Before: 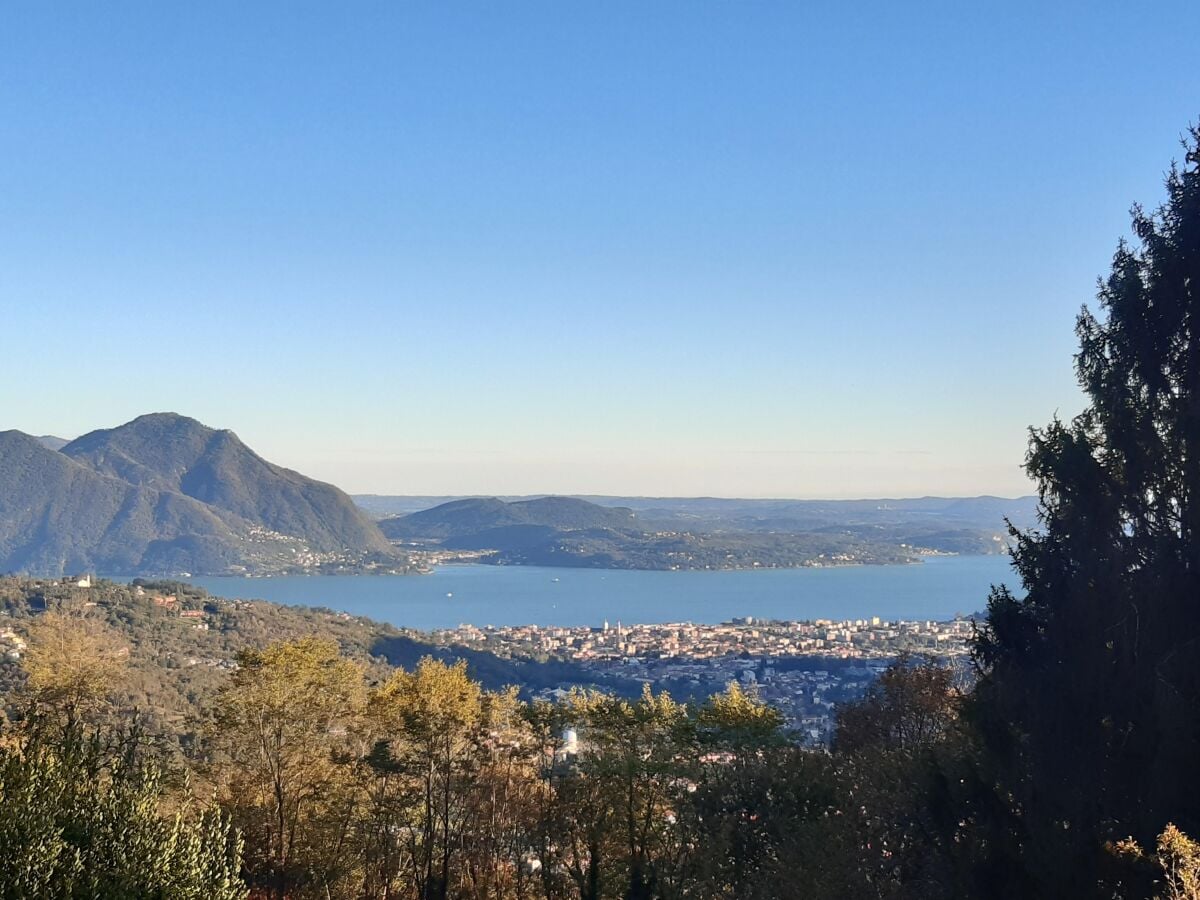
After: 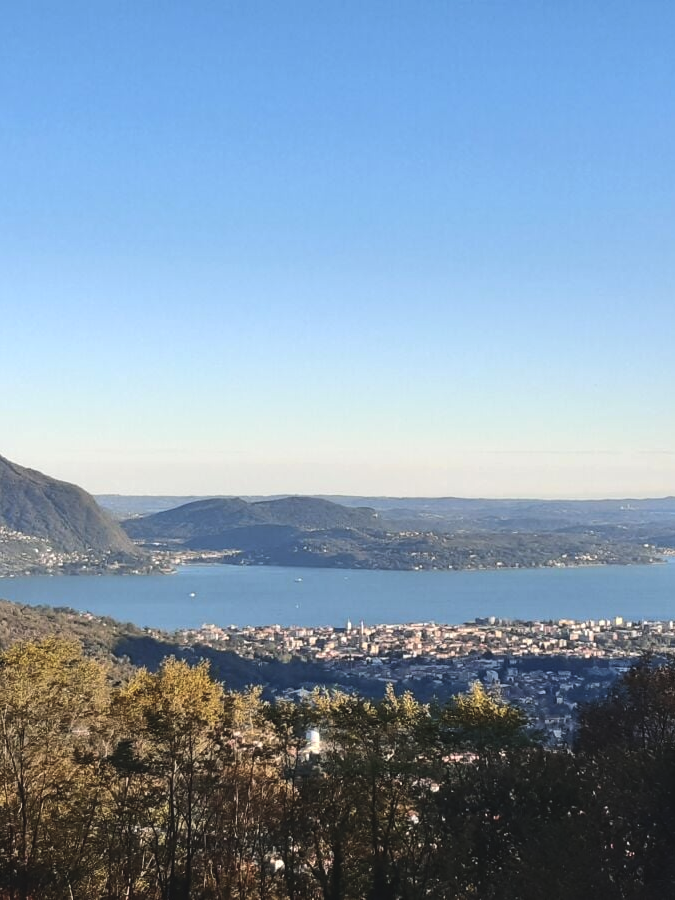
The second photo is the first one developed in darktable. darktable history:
tone equalizer: -8 EV -0.75 EV, -7 EV -0.7 EV, -6 EV -0.6 EV, -5 EV -0.4 EV, -3 EV 0.4 EV, -2 EV 0.6 EV, -1 EV 0.7 EV, +0 EV 0.75 EV, edges refinement/feathering 500, mask exposure compensation -1.57 EV, preserve details no
crop: left 21.496%, right 22.254%
exposure: black level correction -0.015, exposure -0.5 EV, compensate highlight preservation false
